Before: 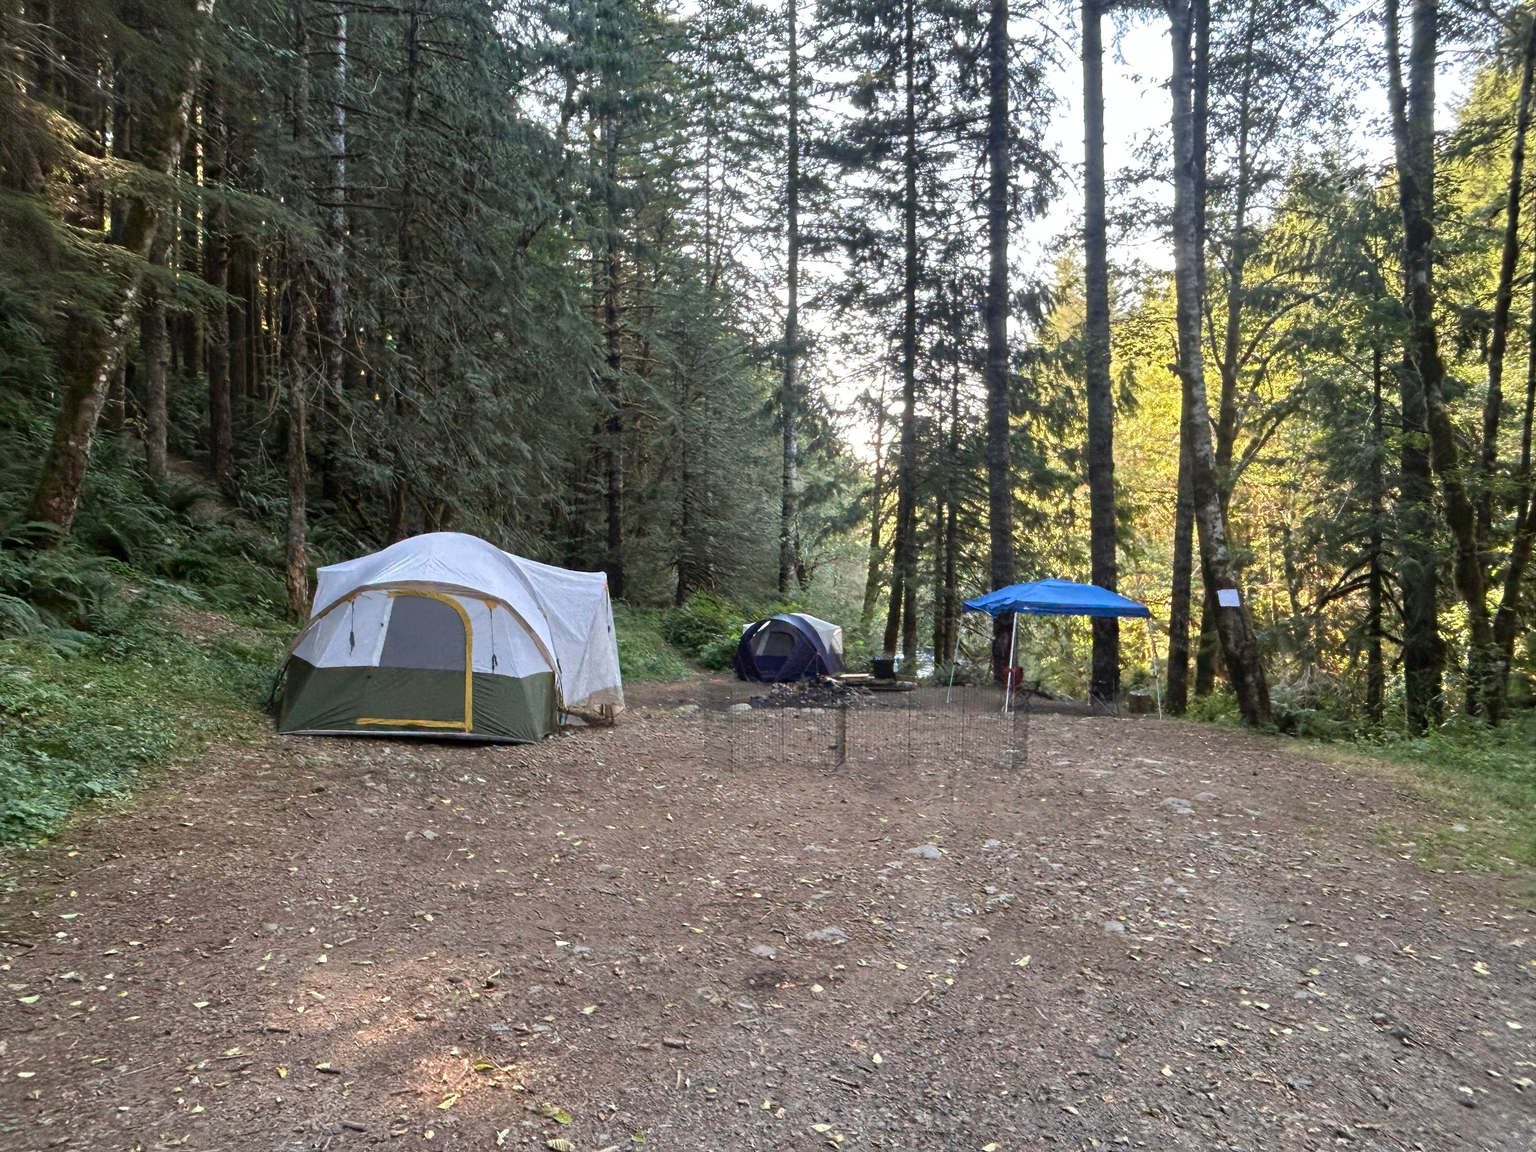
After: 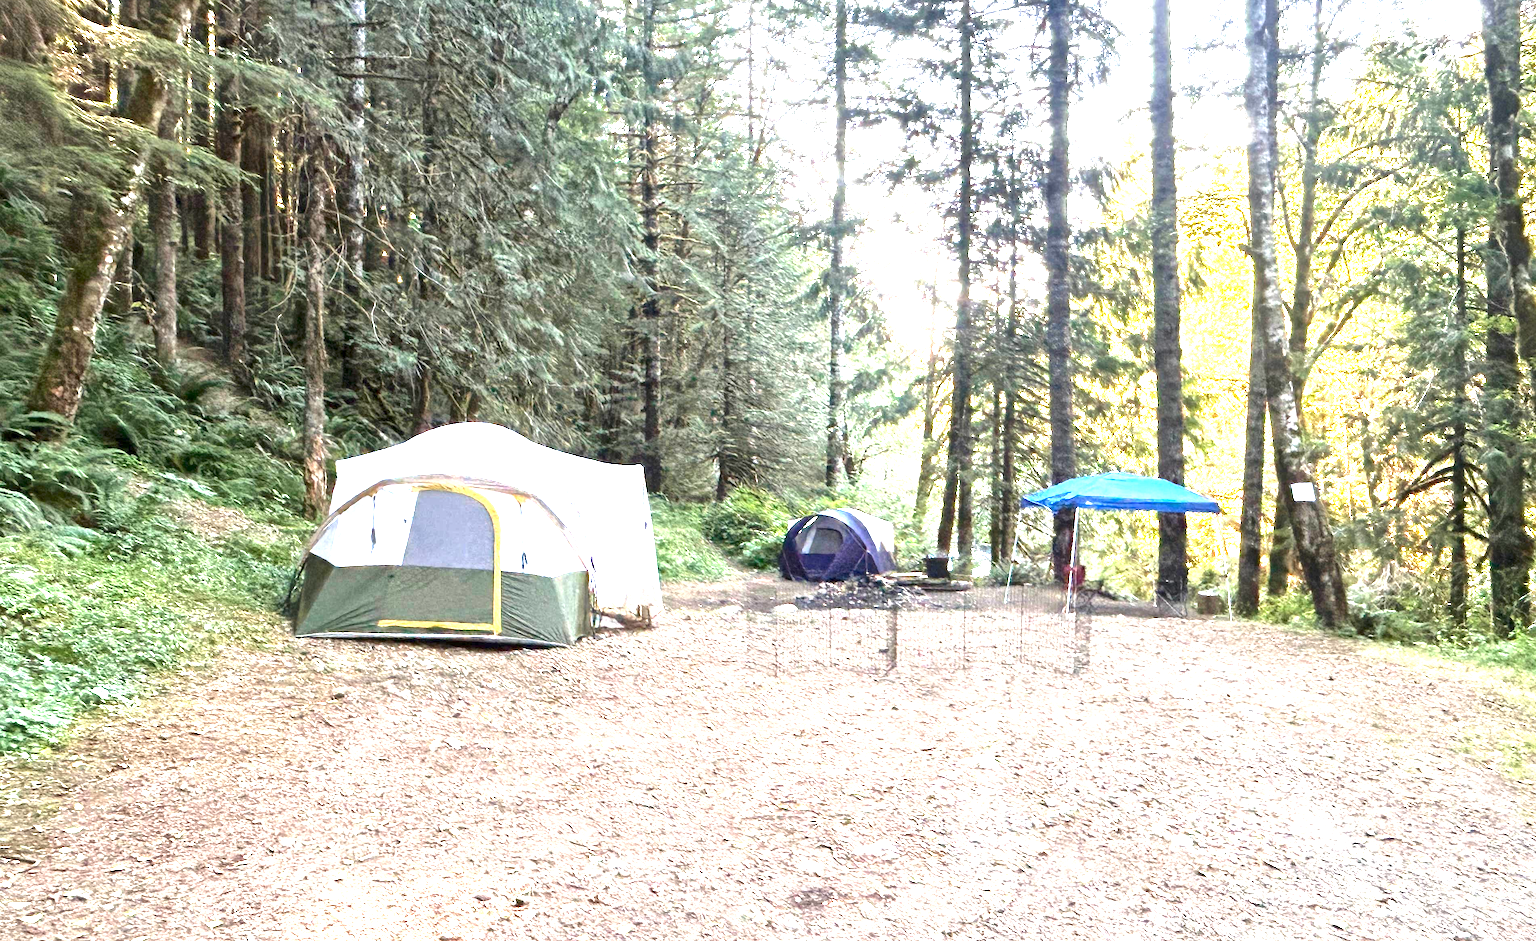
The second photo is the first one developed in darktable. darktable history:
local contrast: mode bilateral grid, contrast 20, coarseness 50, detail 132%, midtone range 0.2
crop and rotate: angle 0.03°, top 11.643%, right 5.651%, bottom 11.189%
exposure: black level correction 0, exposure 2.327 EV, compensate exposure bias true, compensate highlight preservation false
rgb levels: preserve colors max RGB
